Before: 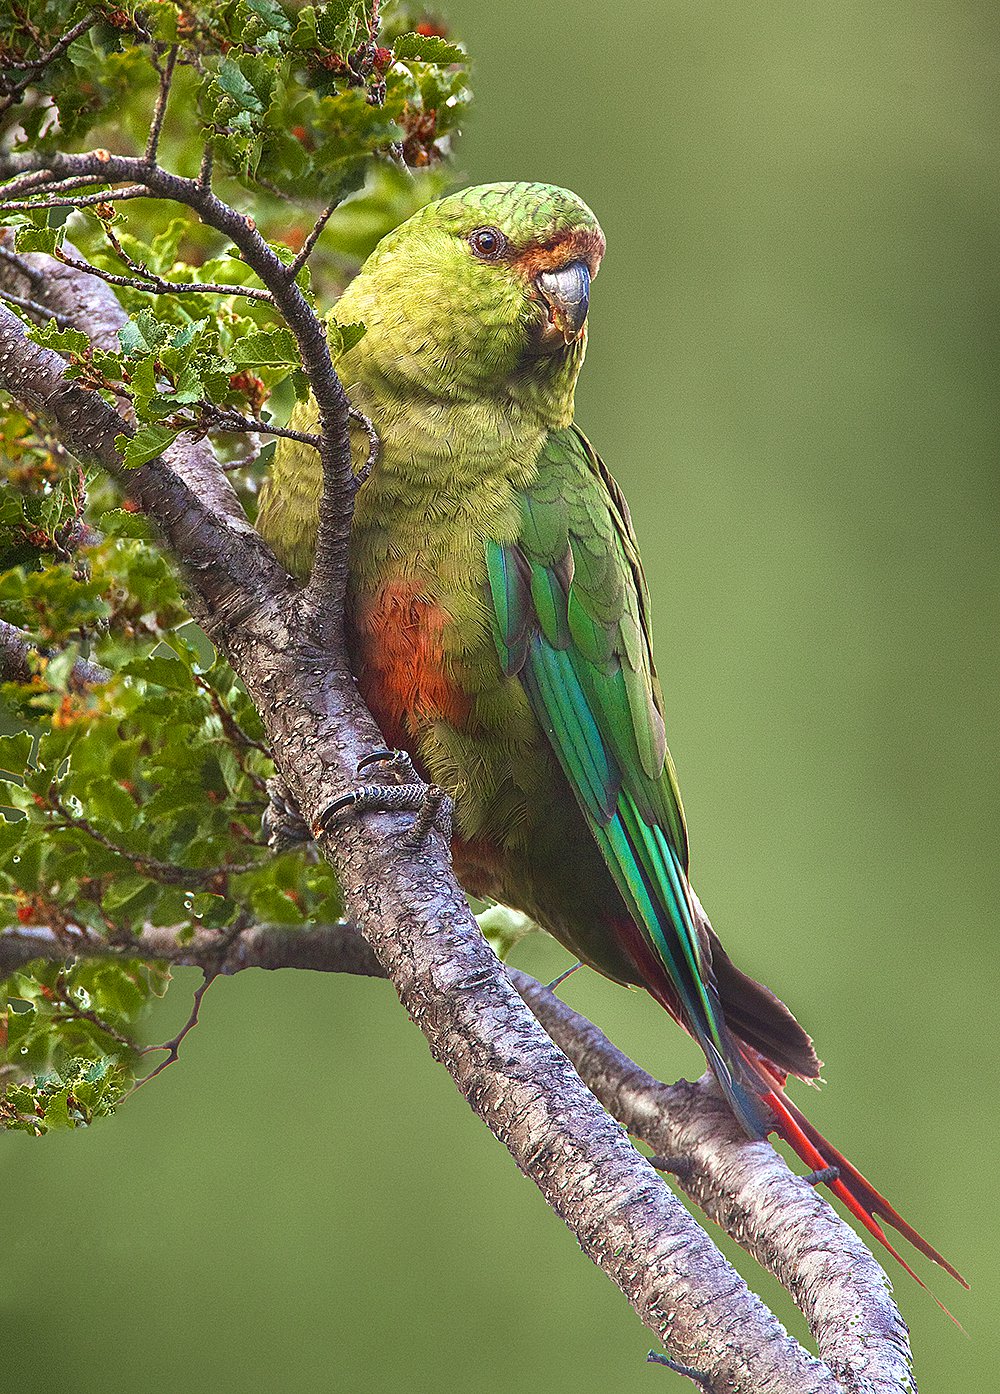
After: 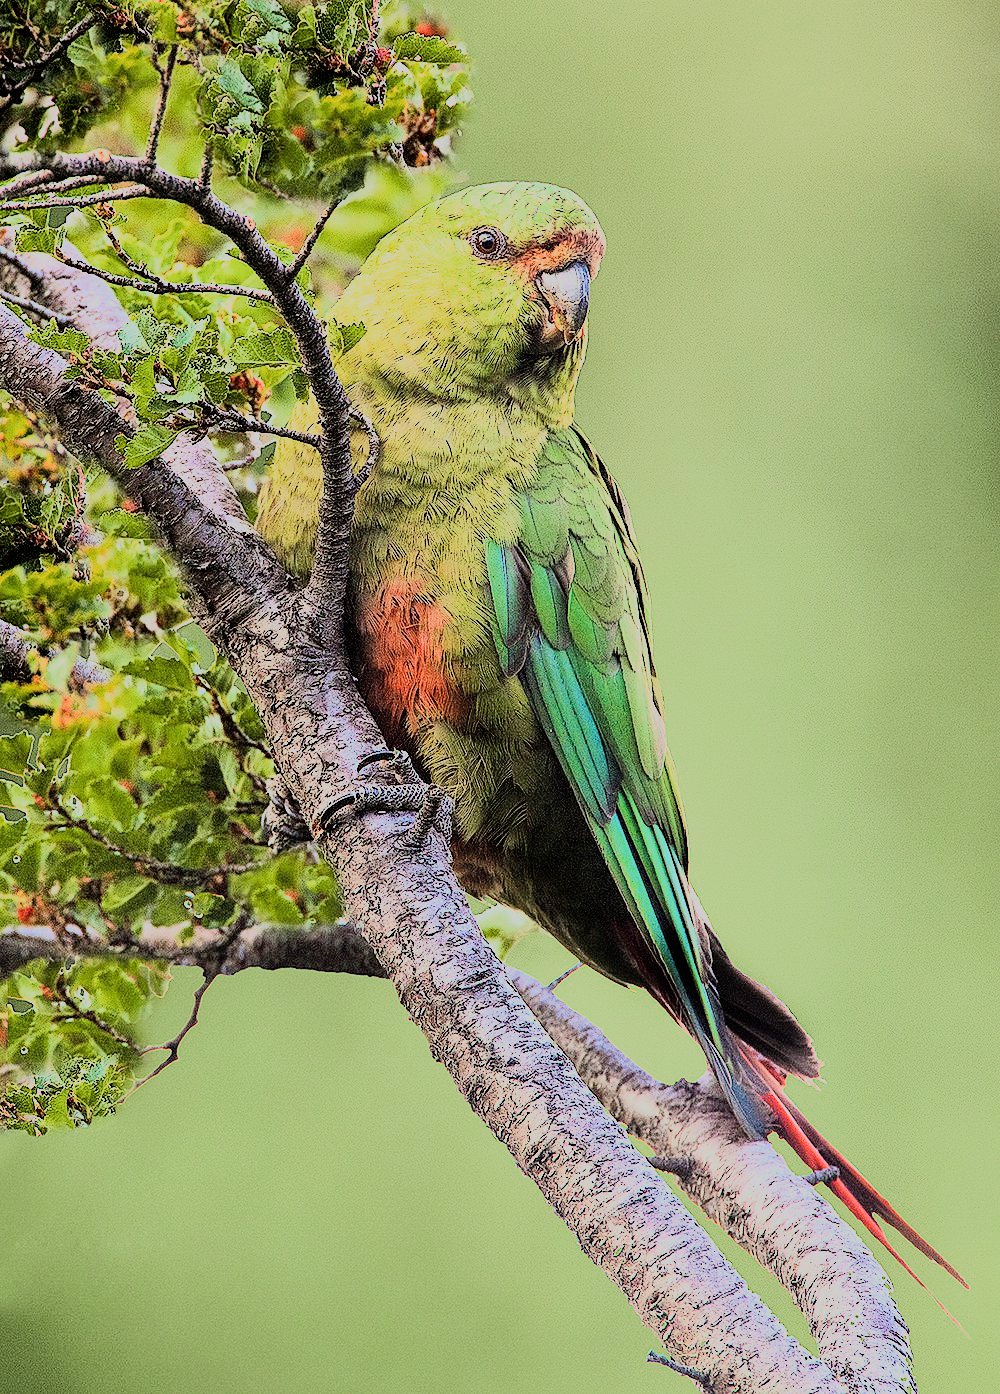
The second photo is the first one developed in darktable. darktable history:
filmic rgb: black relative exposure -7.15 EV, white relative exposure 5.36 EV, hardness 3.02
rgb curve: curves: ch0 [(0, 0) (0.21, 0.15) (0.24, 0.21) (0.5, 0.75) (0.75, 0.96) (0.89, 0.99) (1, 1)]; ch1 [(0, 0.02) (0.21, 0.13) (0.25, 0.2) (0.5, 0.67) (0.75, 0.9) (0.89, 0.97) (1, 1)]; ch2 [(0, 0.02) (0.21, 0.13) (0.25, 0.2) (0.5, 0.67) (0.75, 0.9) (0.89, 0.97) (1, 1)], compensate middle gray true
